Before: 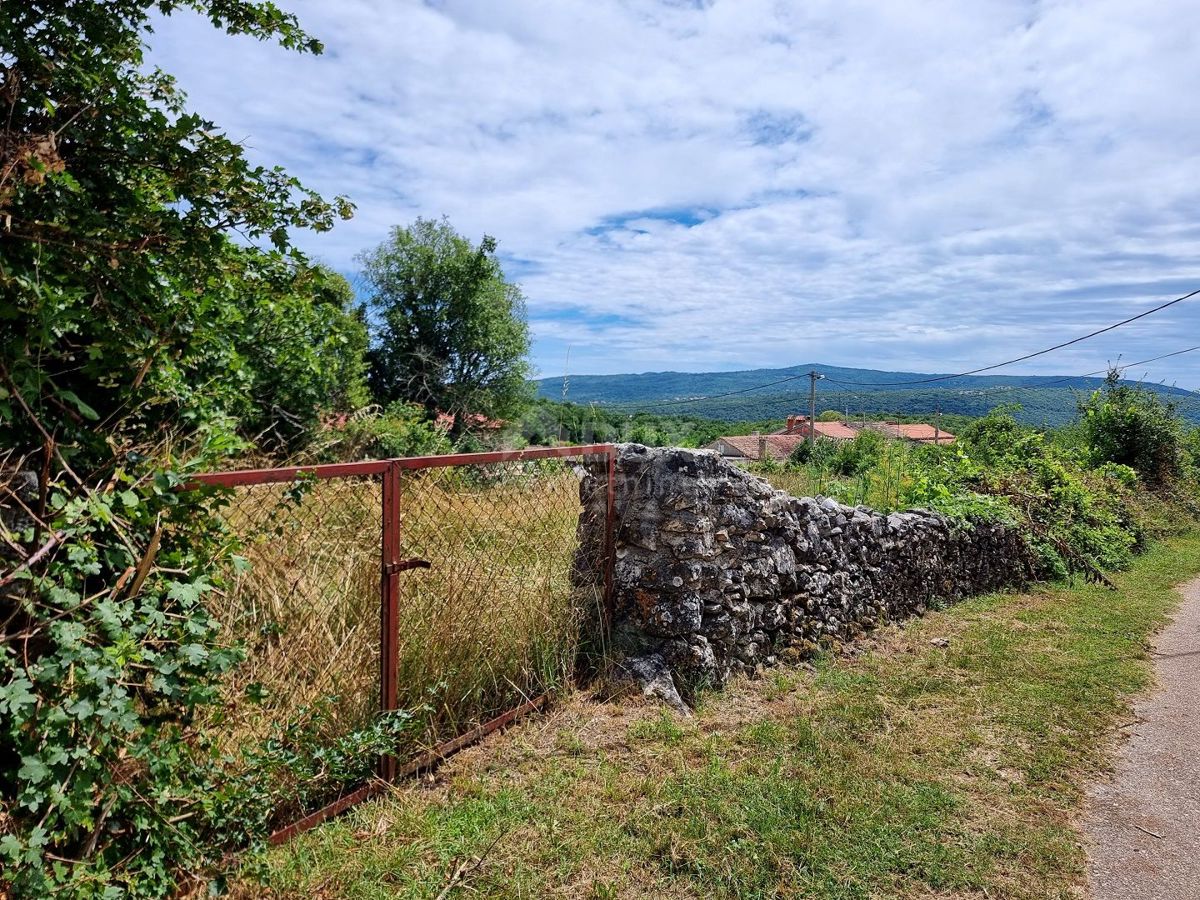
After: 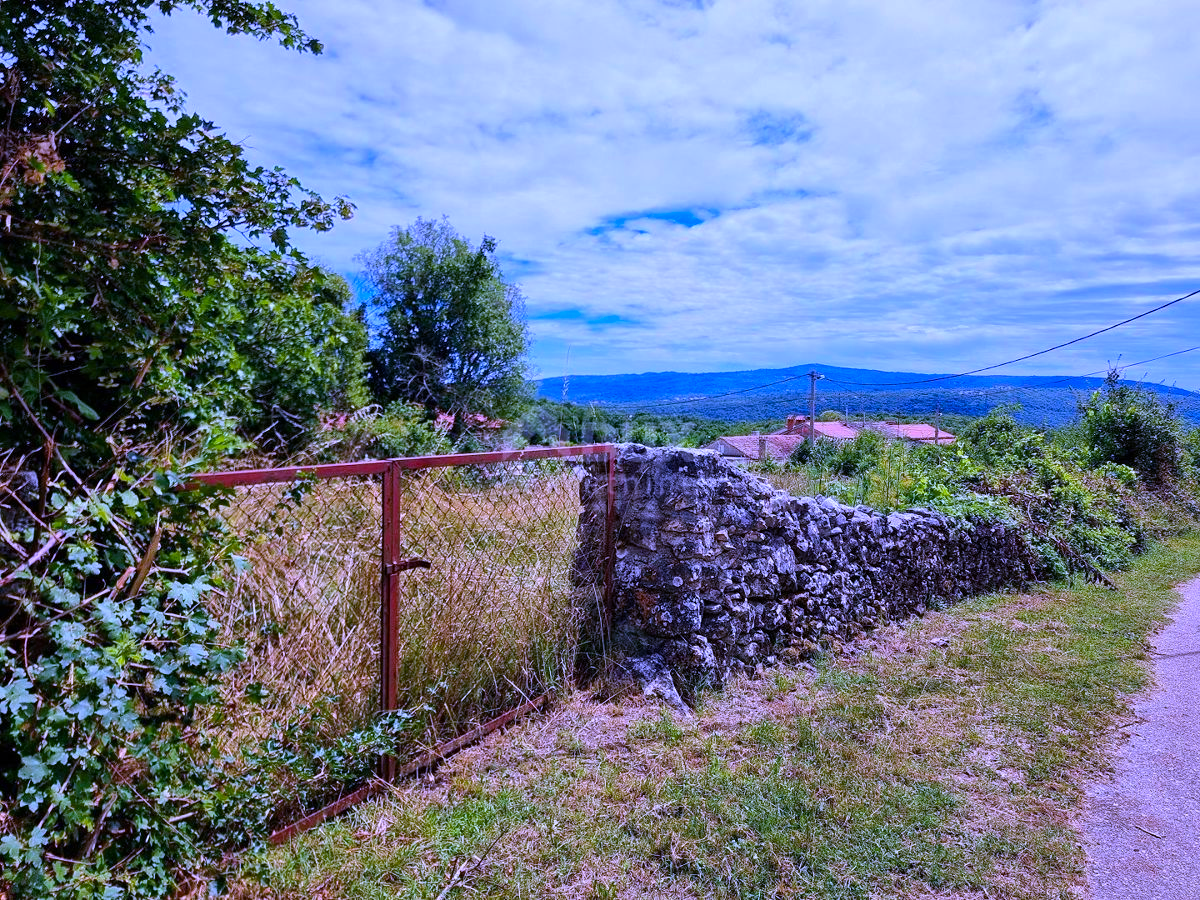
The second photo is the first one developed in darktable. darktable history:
color balance rgb: perceptual saturation grading › global saturation 20%, global vibrance 20%
white balance: red 0.98, blue 1.61
